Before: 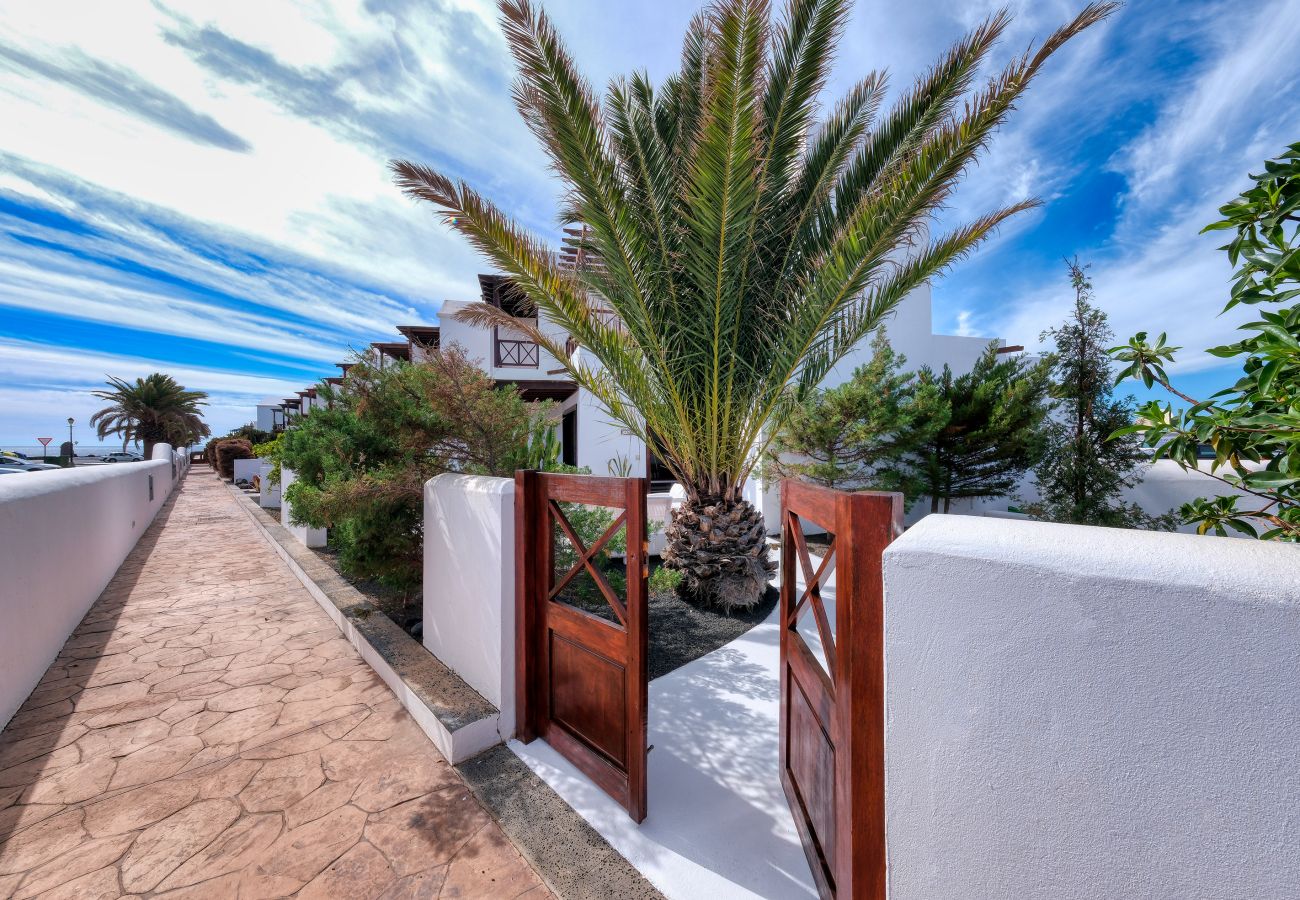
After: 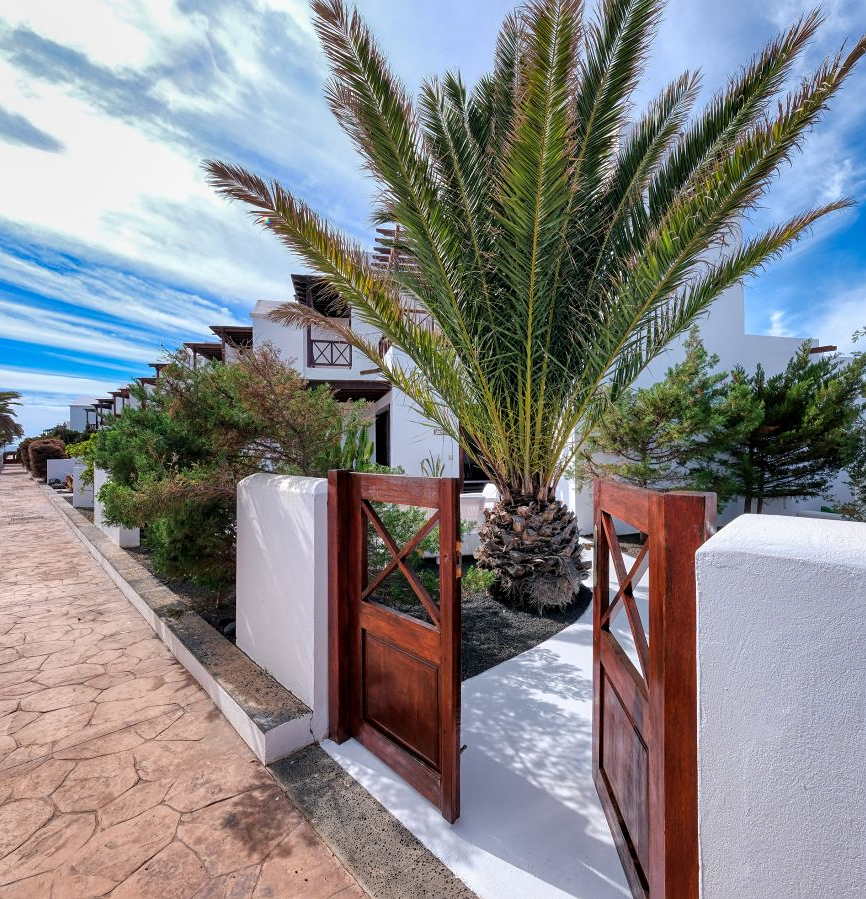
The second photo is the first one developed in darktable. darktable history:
crop and rotate: left 14.436%, right 18.898%
sharpen: amount 0.2
